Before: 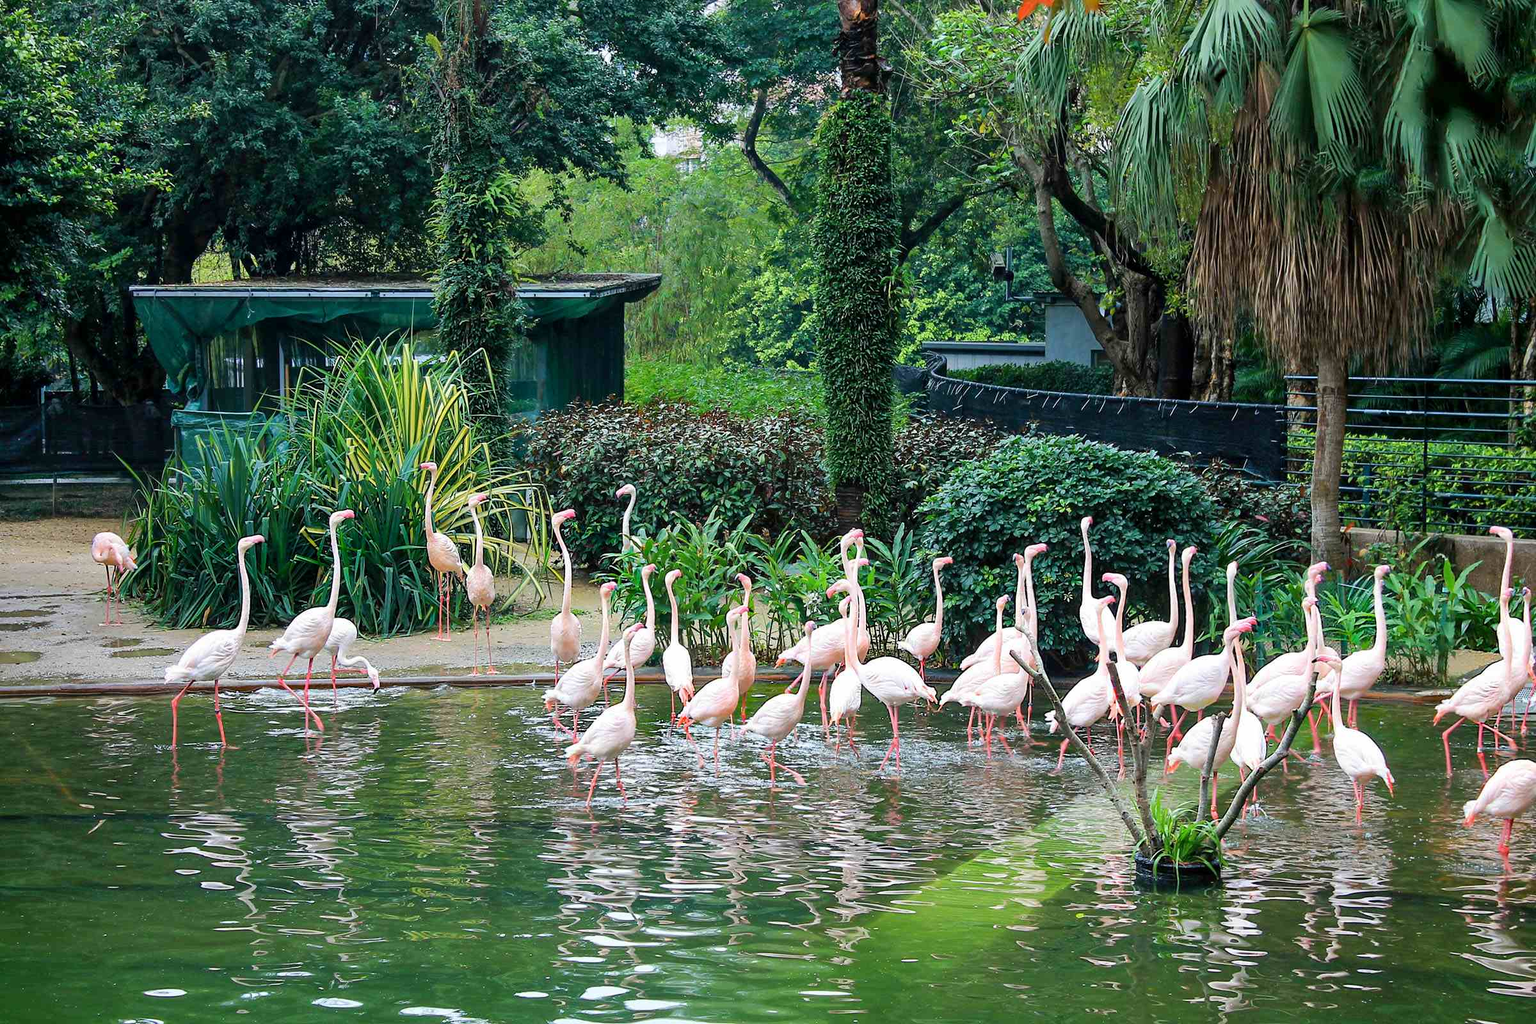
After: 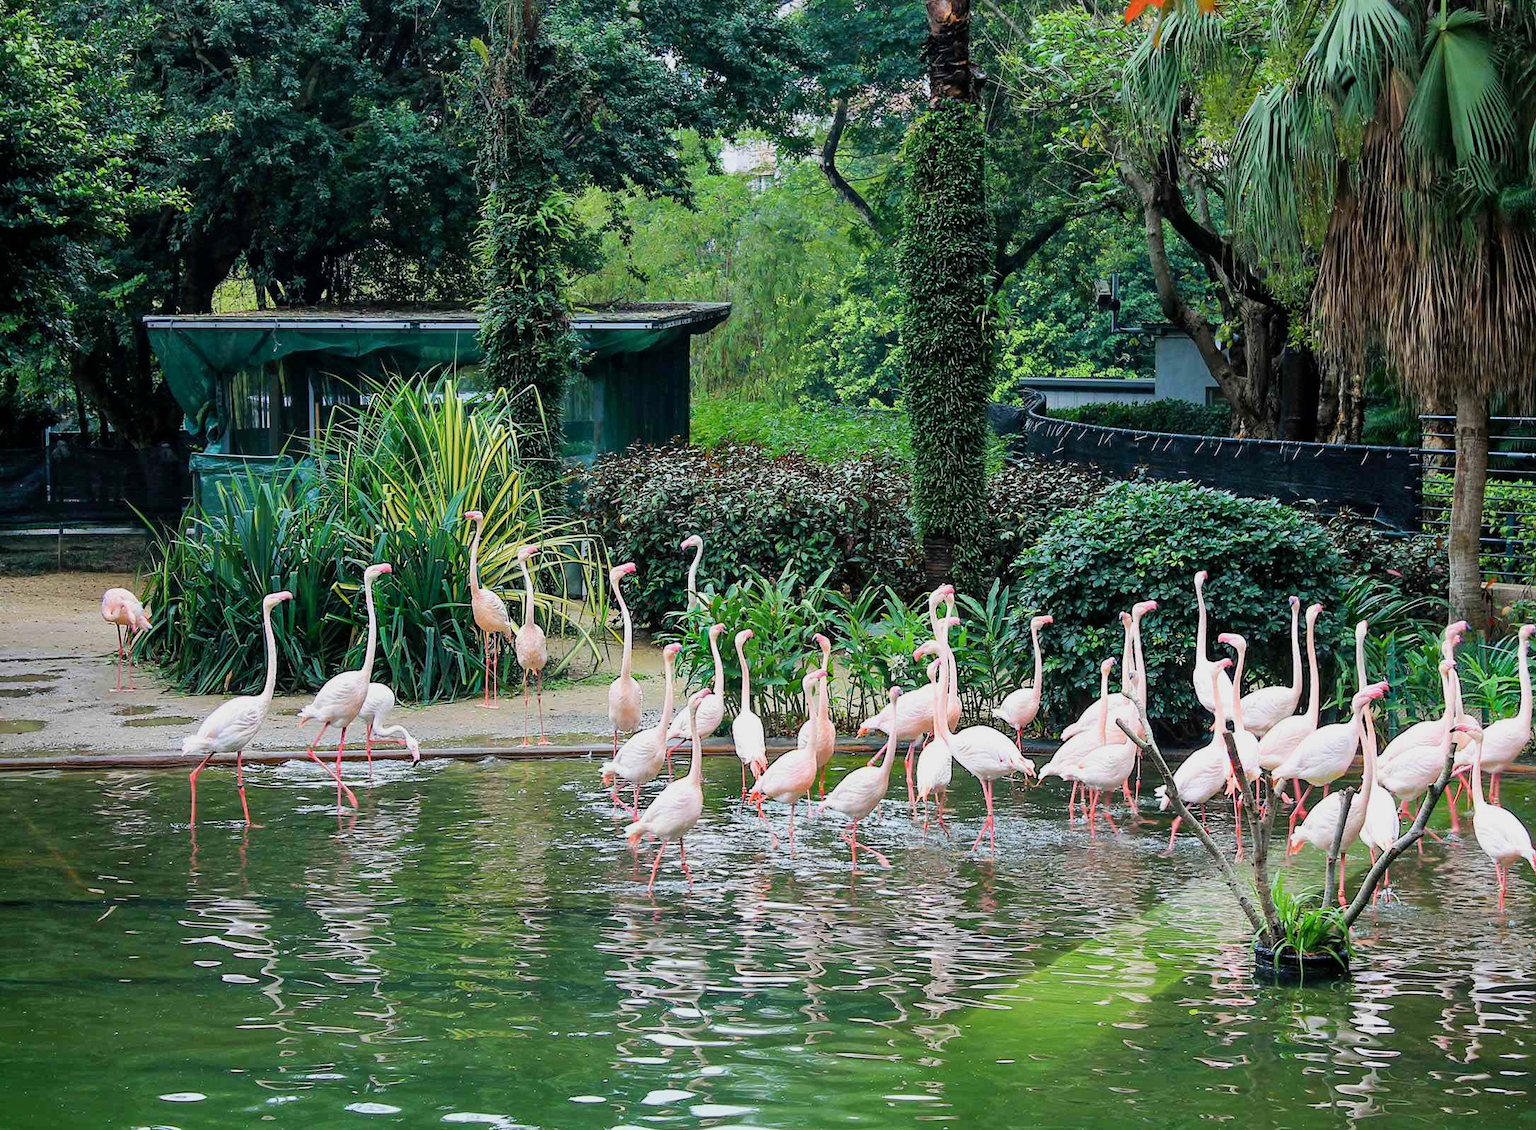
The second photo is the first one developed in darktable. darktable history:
crop: right 9.488%, bottom 0.049%
filmic rgb: black relative exposure -11.39 EV, white relative exposure 3.23 EV, hardness 6.79, color science v6 (2022)
